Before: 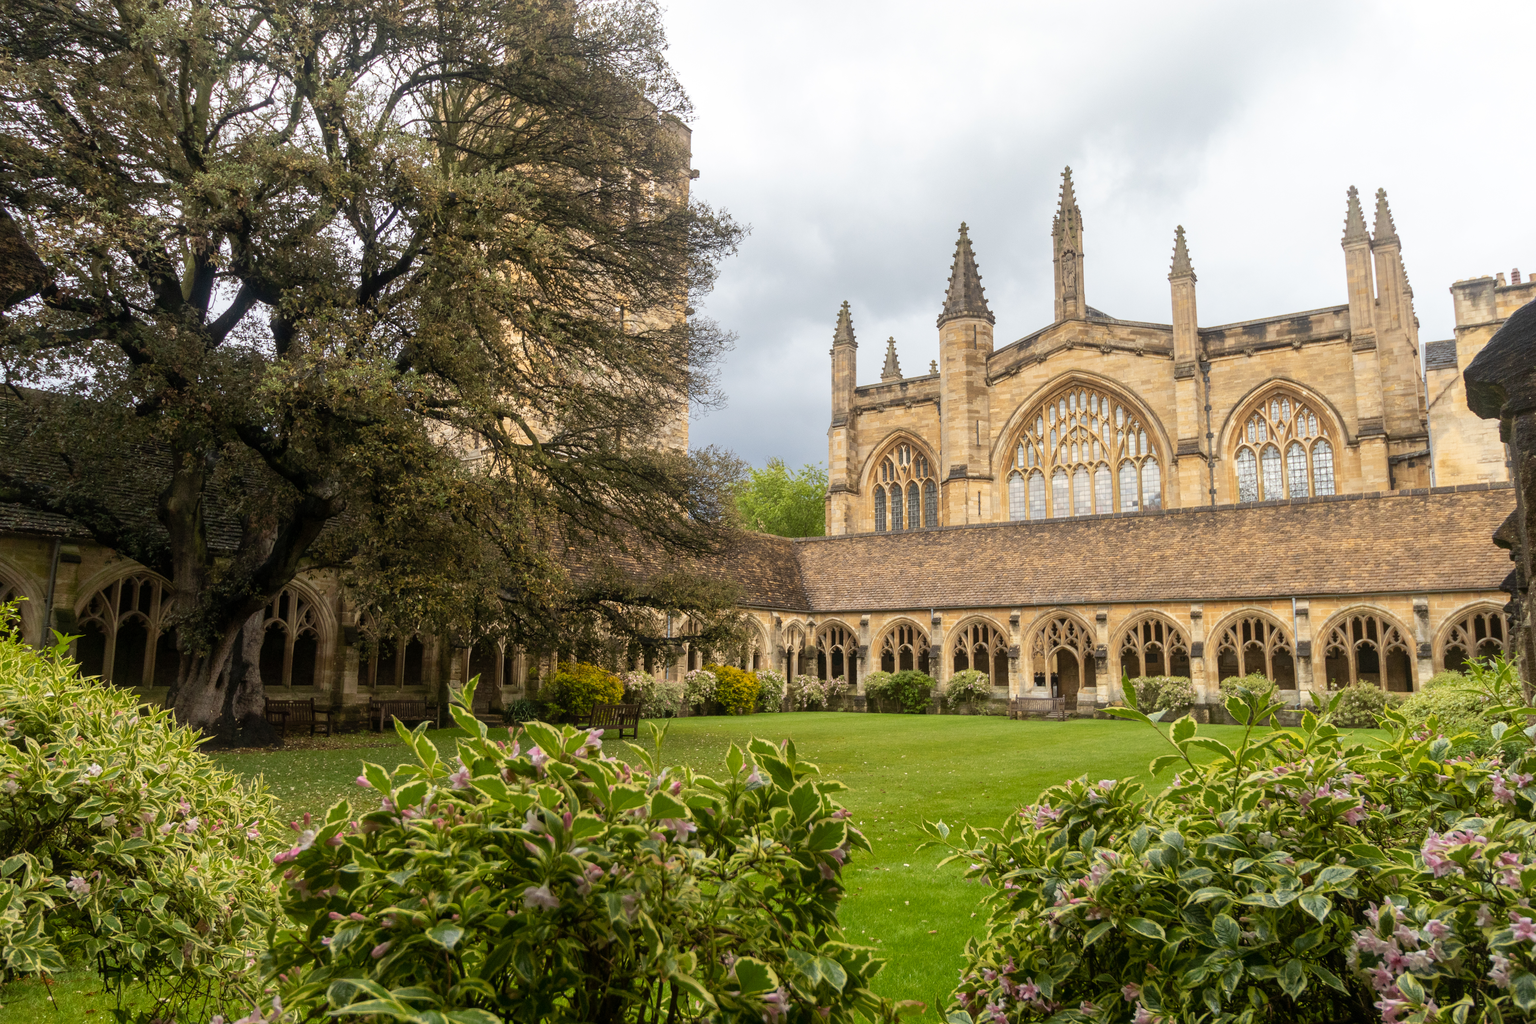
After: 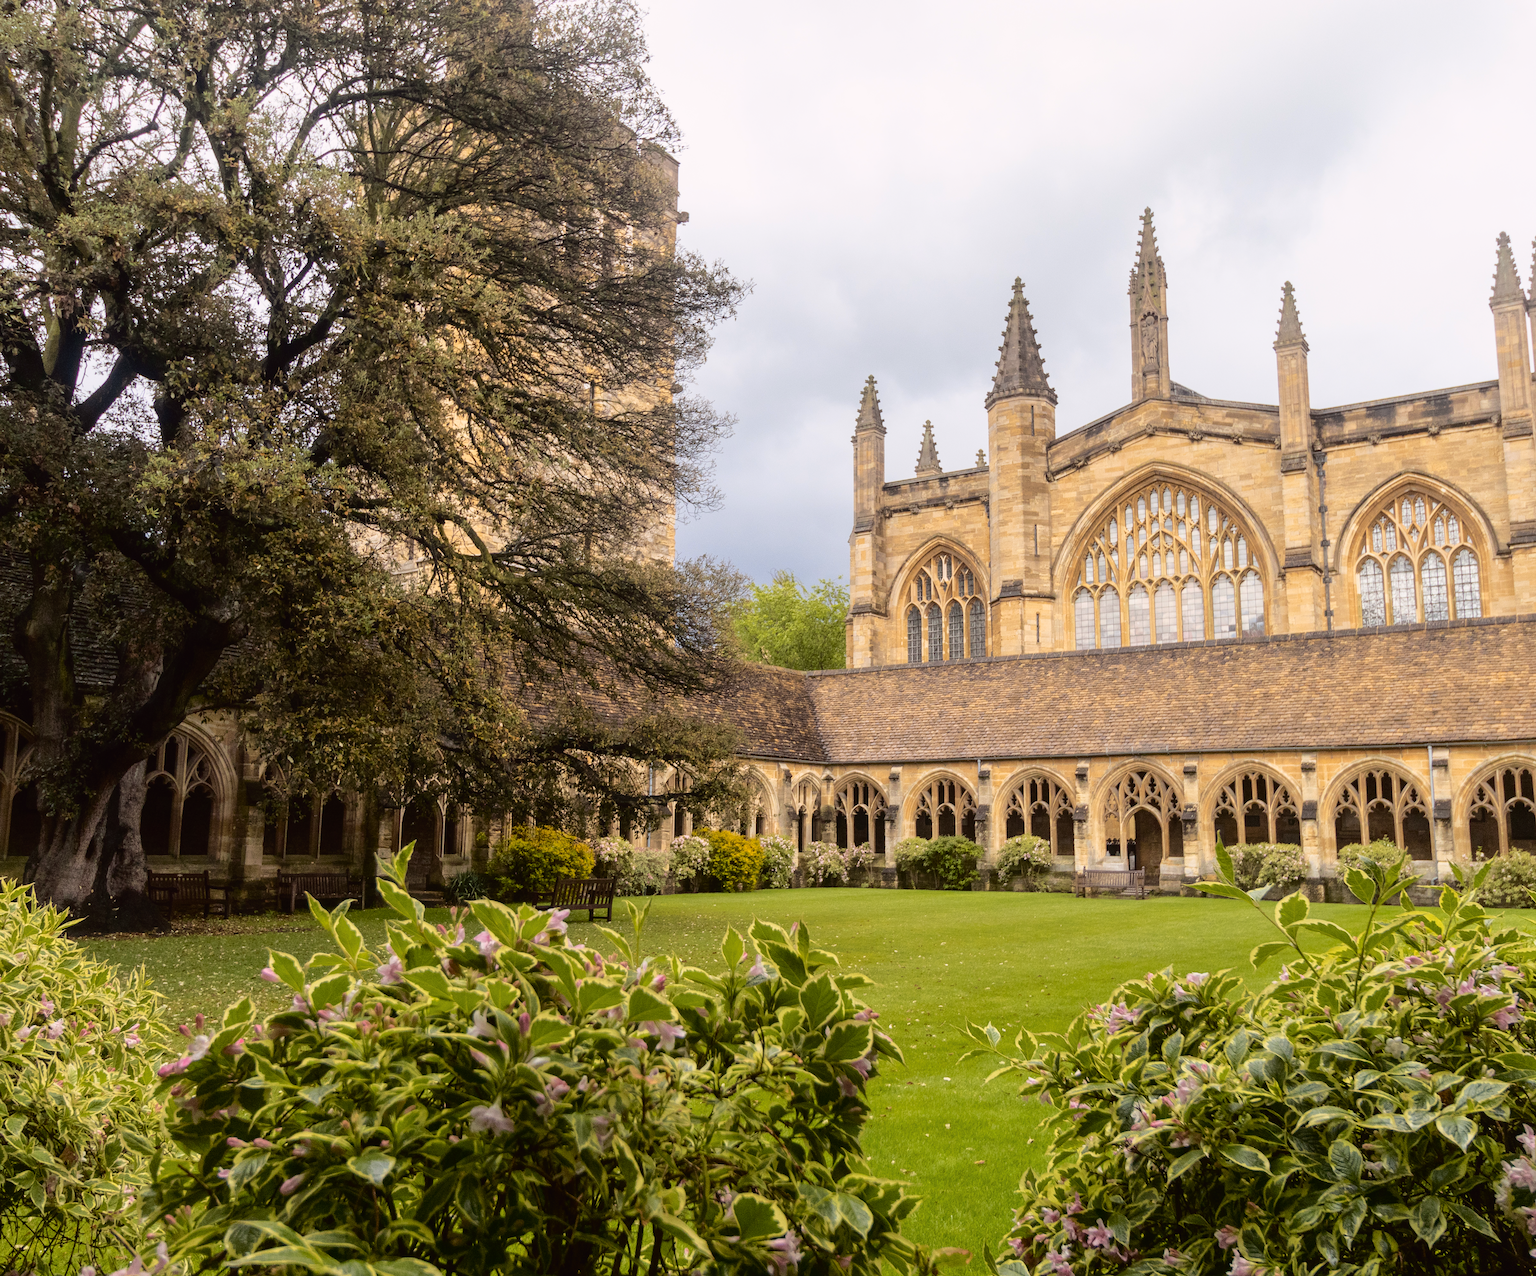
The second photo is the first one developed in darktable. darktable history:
crop and rotate: left 9.597%, right 10.195%
tone curve: curves: ch0 [(0.003, 0.015) (0.104, 0.07) (0.236, 0.218) (0.401, 0.443) (0.495, 0.55) (0.65, 0.68) (0.832, 0.858) (1, 0.977)]; ch1 [(0, 0) (0.161, 0.092) (0.35, 0.33) (0.379, 0.401) (0.45, 0.466) (0.489, 0.499) (0.55, 0.56) (0.621, 0.615) (0.718, 0.734) (1, 1)]; ch2 [(0, 0) (0.369, 0.427) (0.44, 0.434) (0.502, 0.501) (0.557, 0.55) (0.586, 0.59) (1, 1)], color space Lab, independent channels, preserve colors none
